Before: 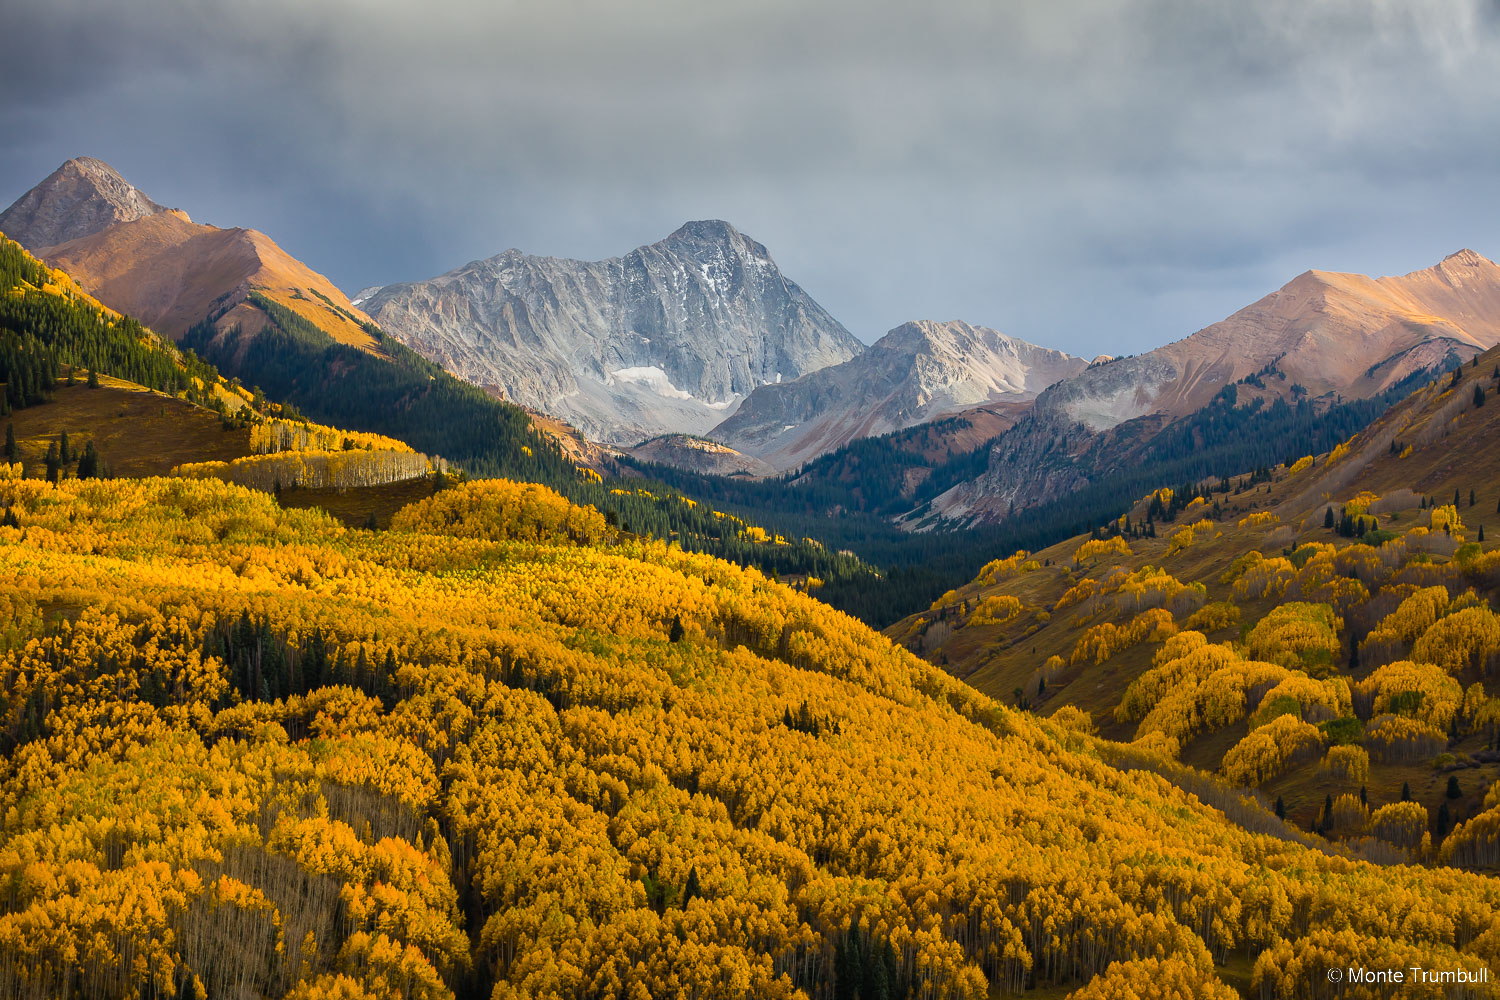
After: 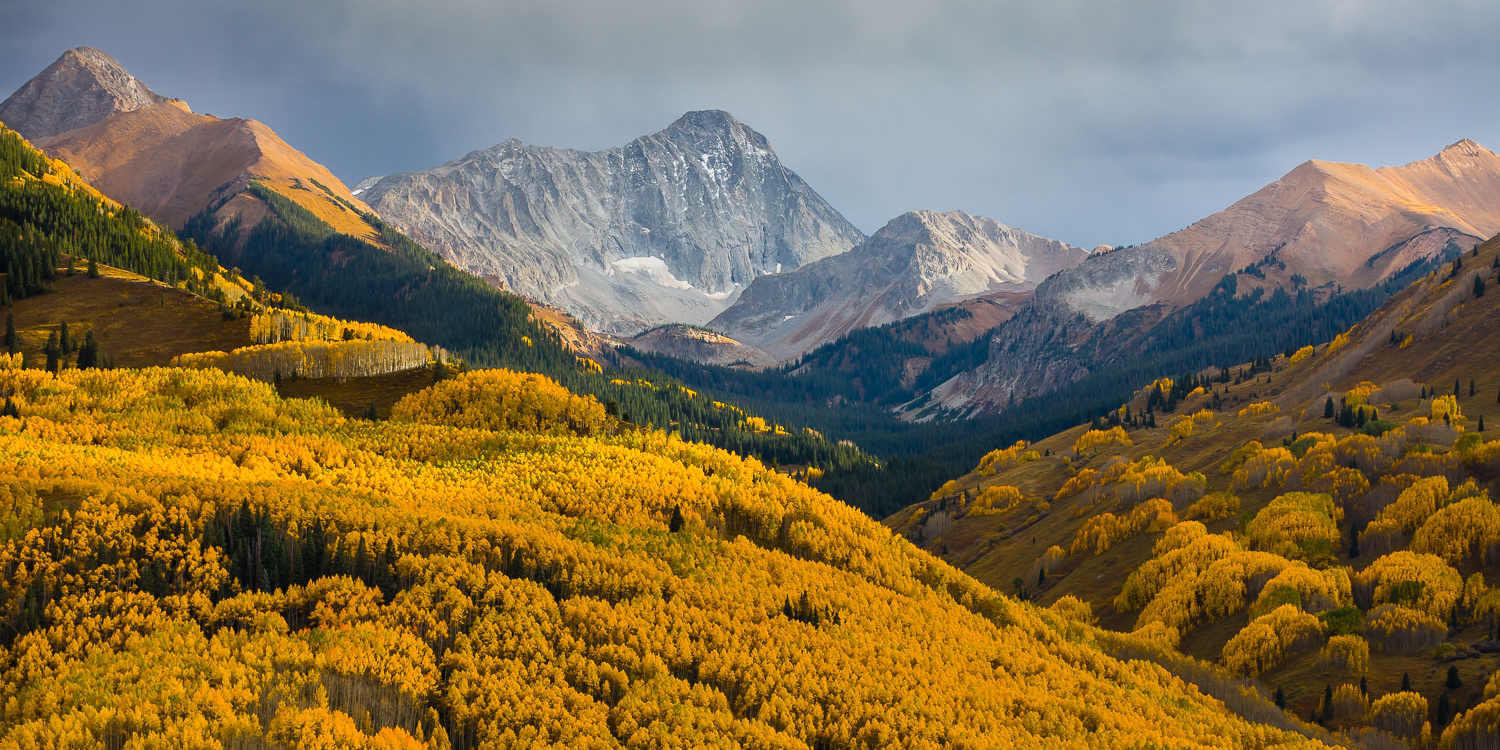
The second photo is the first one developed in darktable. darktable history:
crop: top 11.032%, bottom 13.881%
